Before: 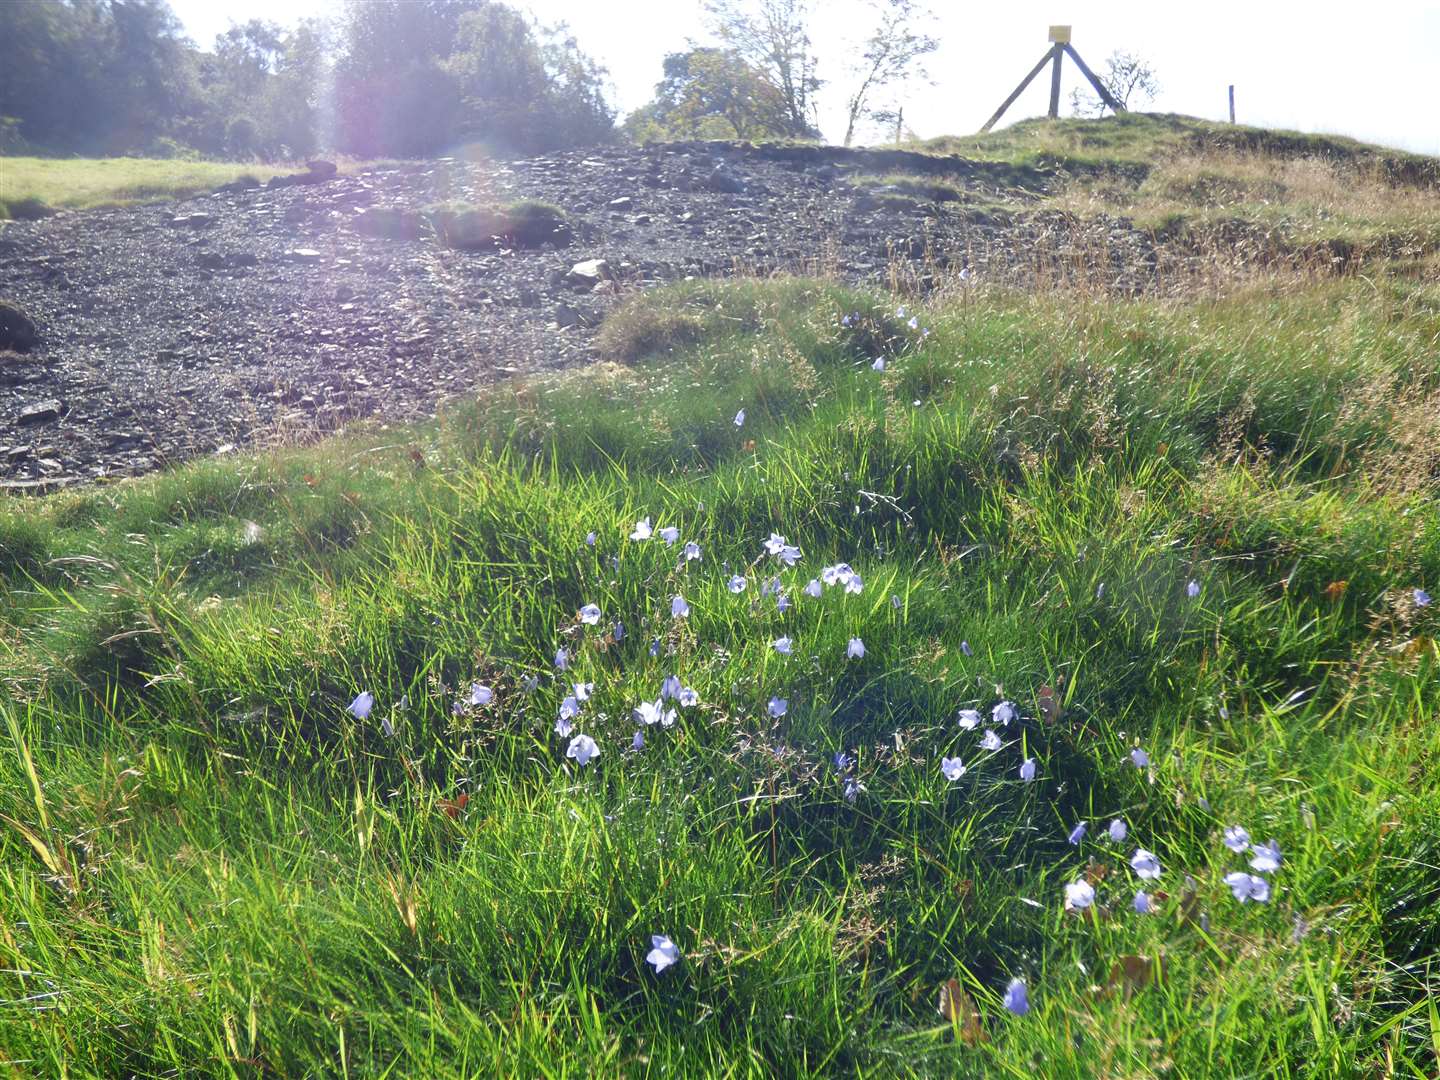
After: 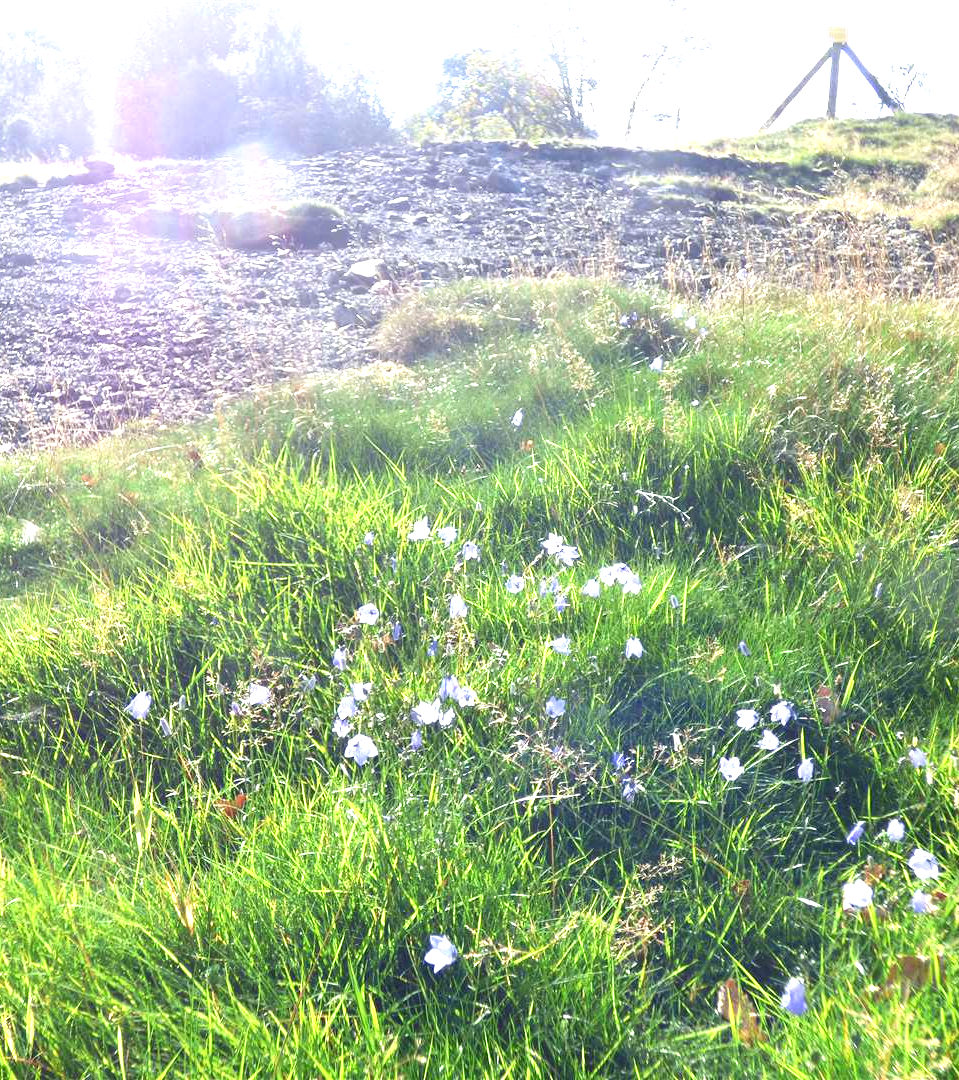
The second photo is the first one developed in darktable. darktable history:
crop: left 15.419%, right 17.914%
exposure: exposure 1.2 EV, compensate highlight preservation false
